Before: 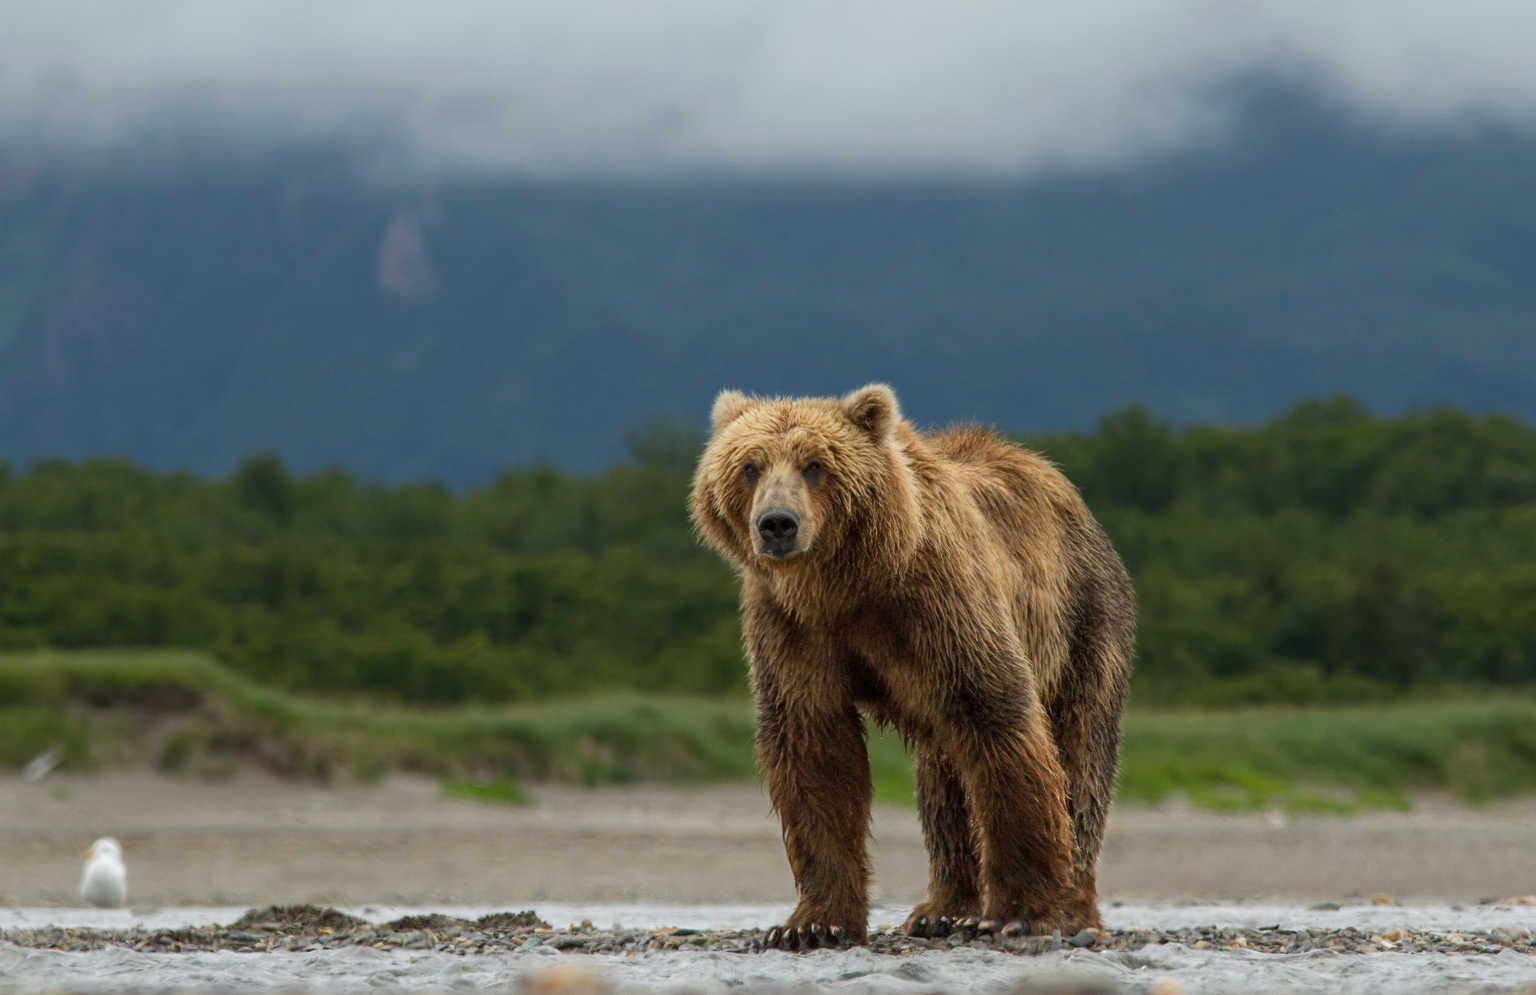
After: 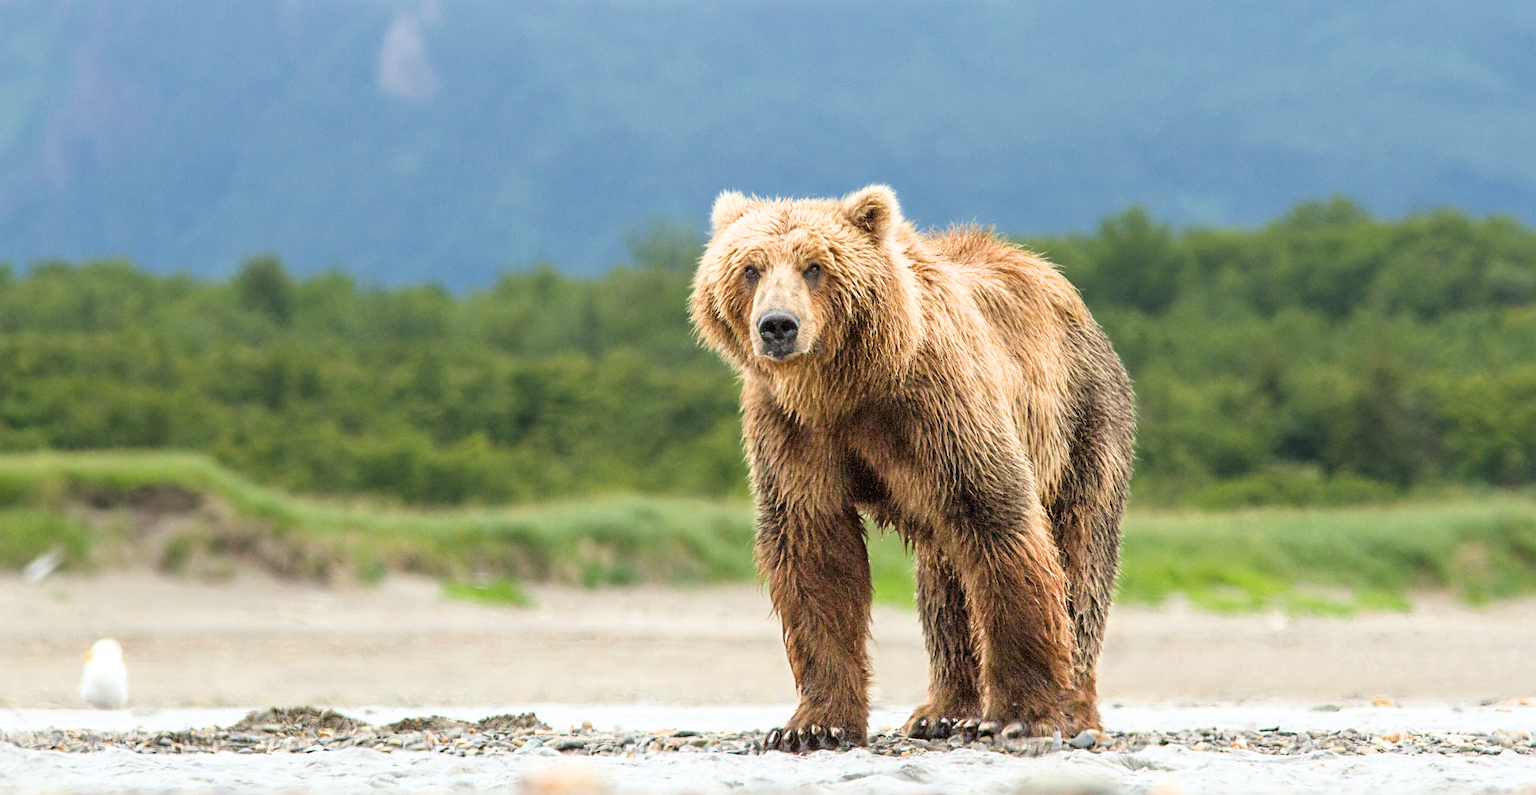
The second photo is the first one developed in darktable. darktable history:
crop and rotate: top 19.998%
filmic rgb: white relative exposure 3.8 EV, hardness 4.35
exposure: exposure 1.25 EV, compensate exposure bias true, compensate highlight preservation false
sharpen: radius 4.883
